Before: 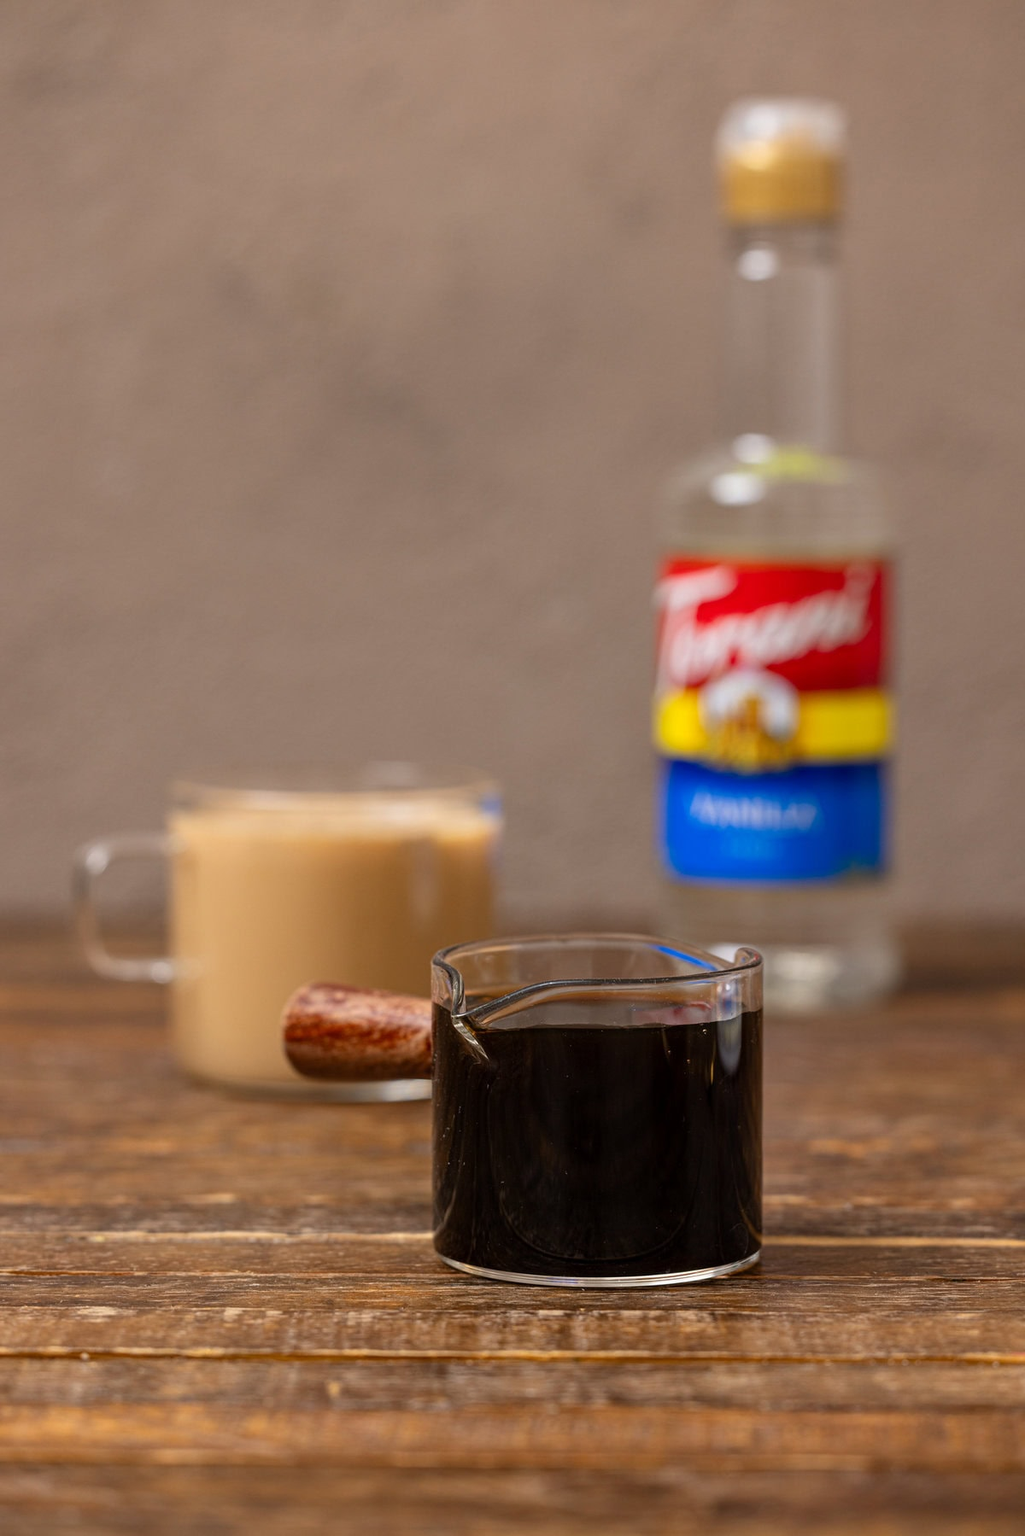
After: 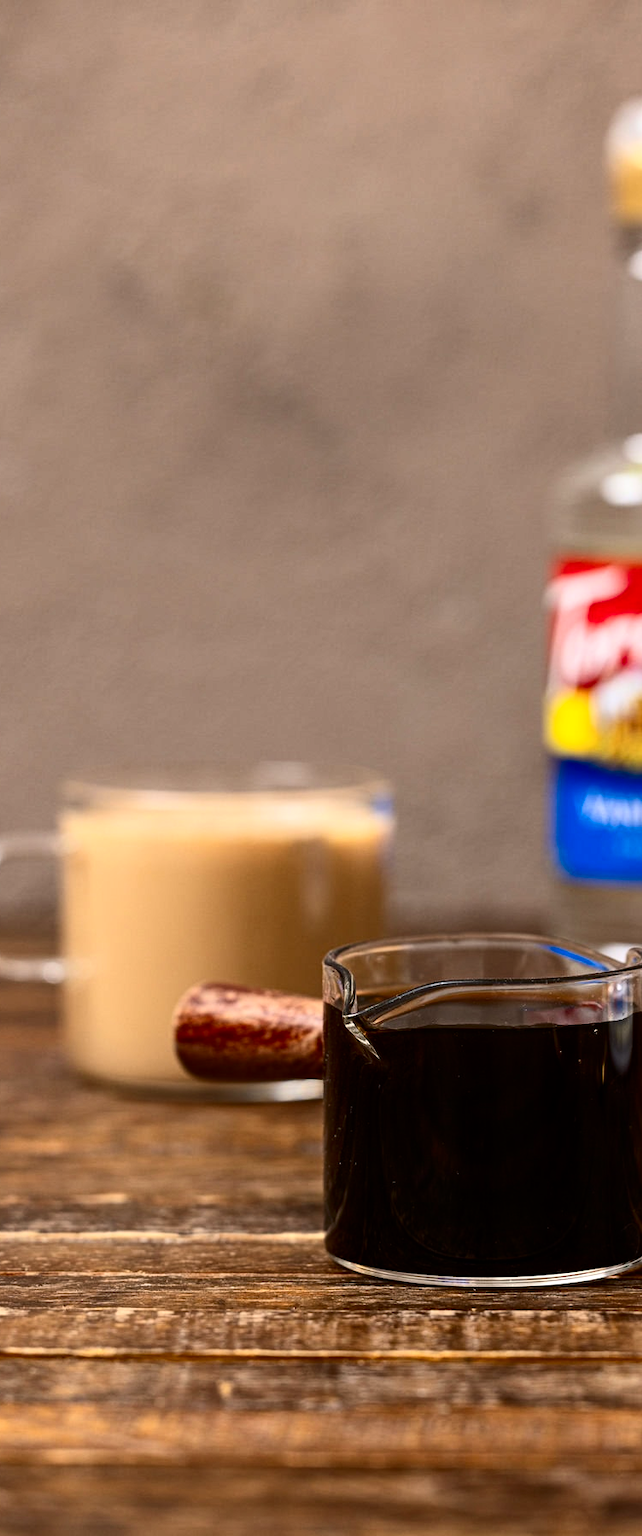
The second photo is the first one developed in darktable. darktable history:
crop: left 10.644%, right 26.528%
contrast brightness saturation: contrast 0.28
color balance: contrast 10%
